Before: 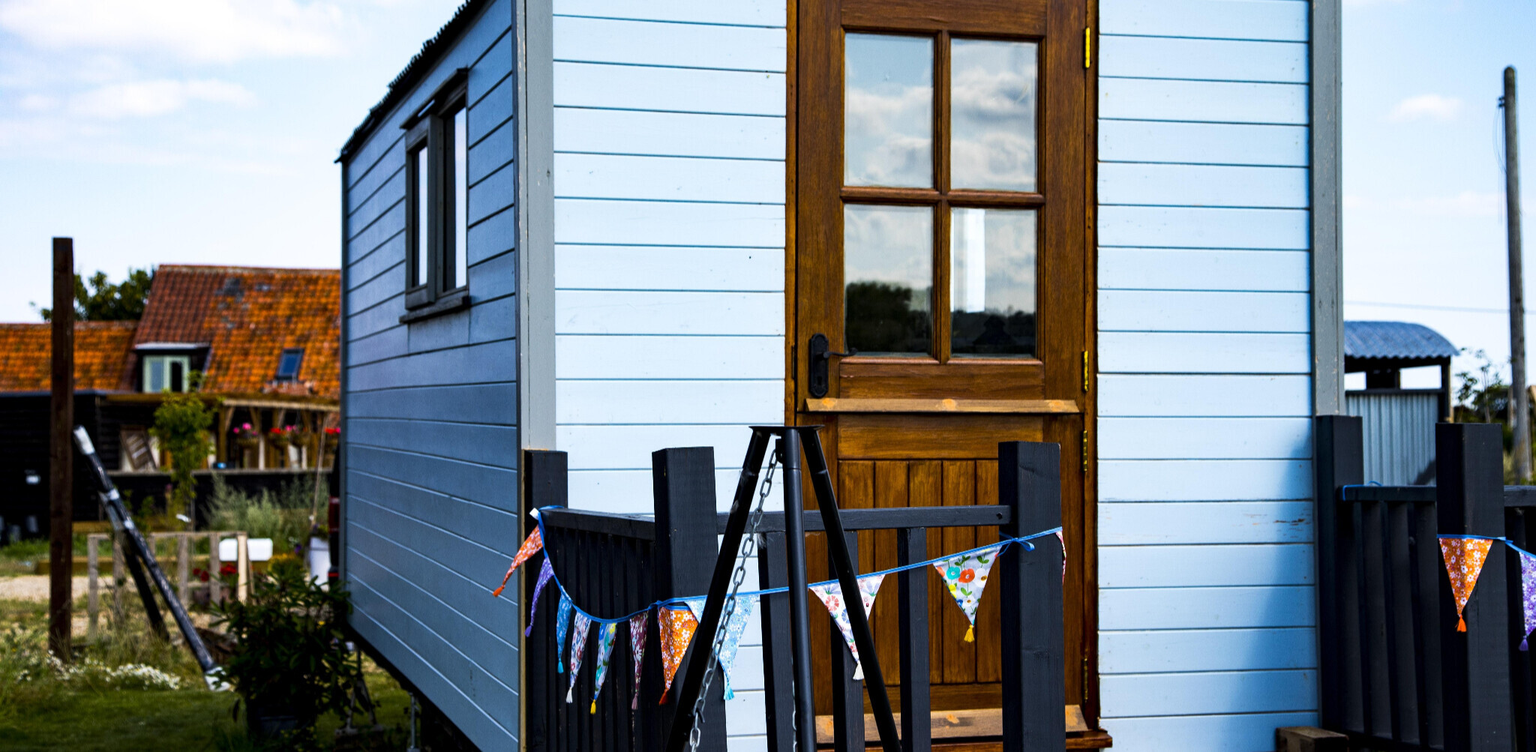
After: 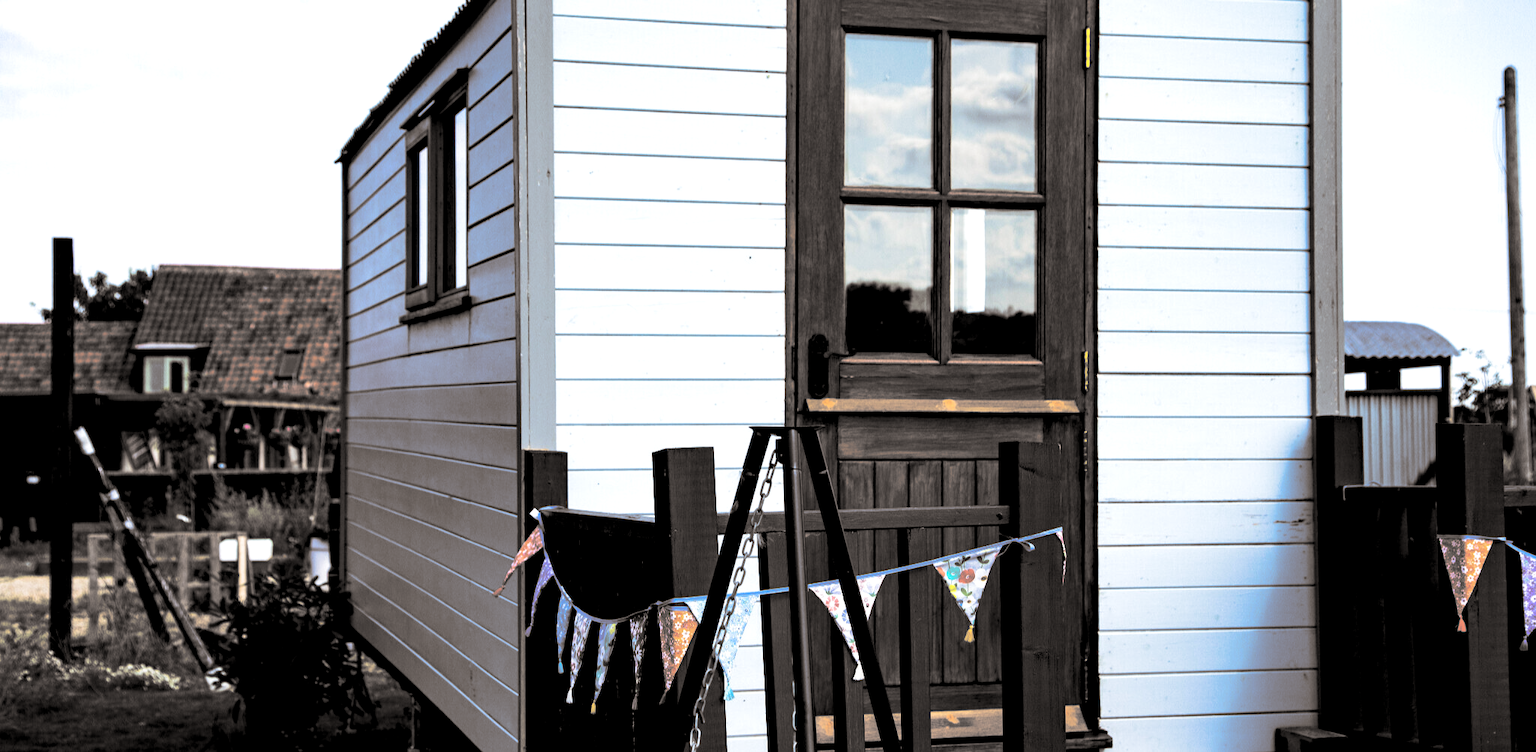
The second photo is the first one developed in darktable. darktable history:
rgb levels: levels [[0.01, 0.419, 0.839], [0, 0.5, 1], [0, 0.5, 1]]
split-toning: shadows › hue 26°, shadows › saturation 0.09, highlights › hue 40°, highlights › saturation 0.18, balance -63, compress 0%
